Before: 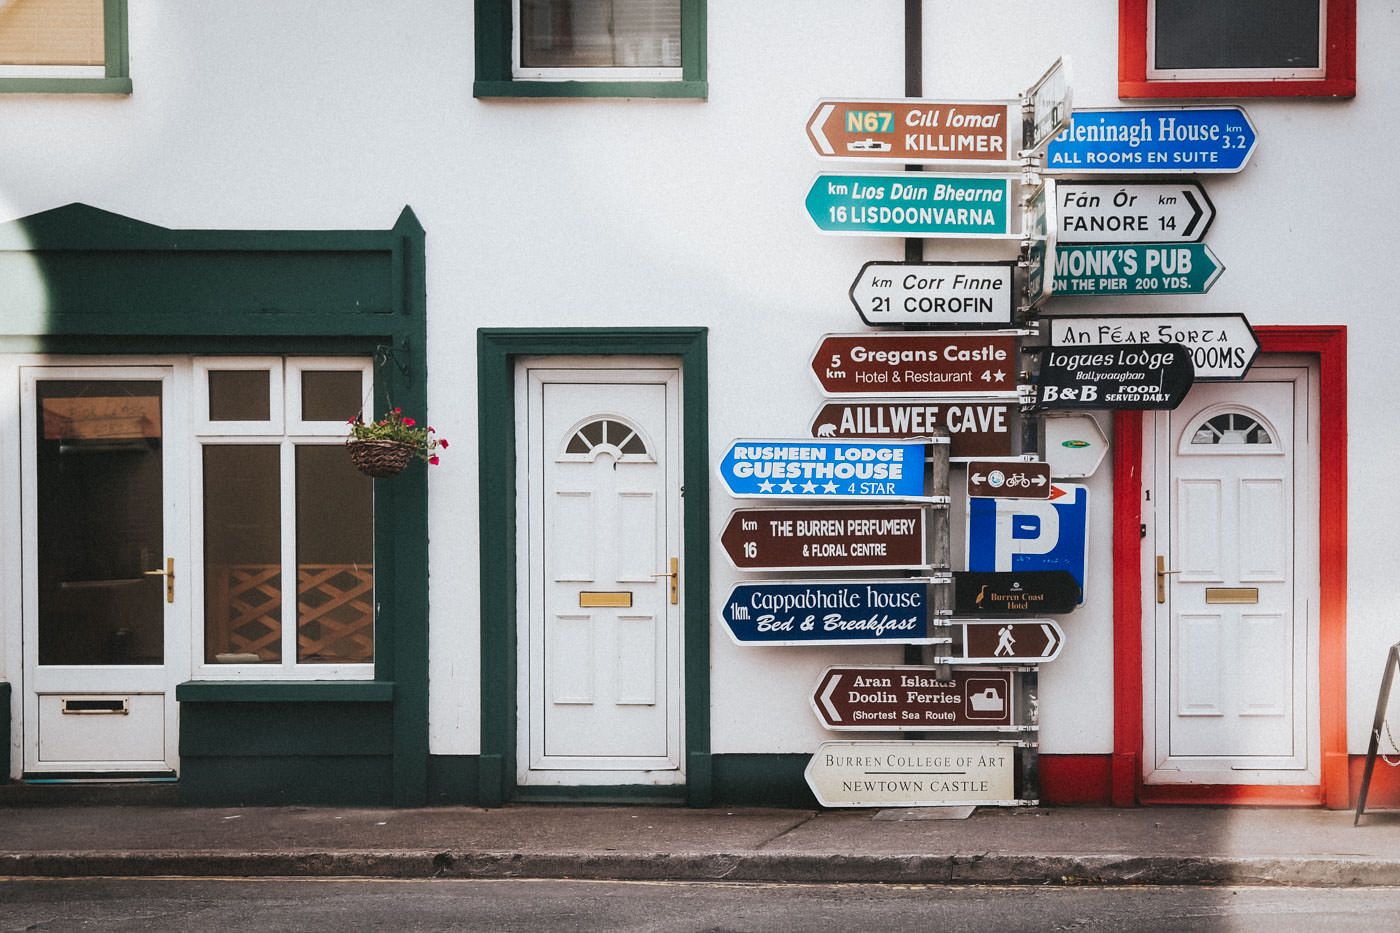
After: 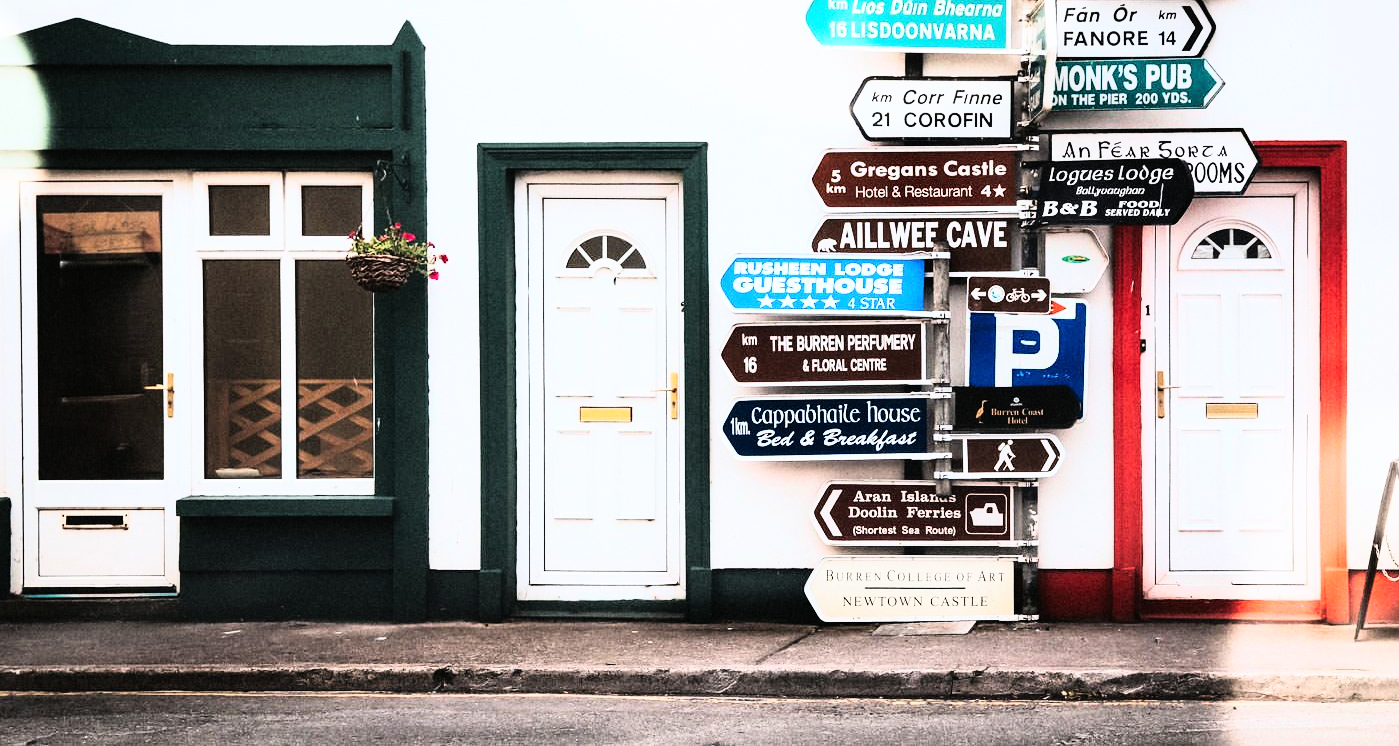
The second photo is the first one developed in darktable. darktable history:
rgb curve: curves: ch0 [(0, 0) (0.21, 0.15) (0.24, 0.21) (0.5, 0.75) (0.75, 0.96) (0.89, 0.99) (1, 1)]; ch1 [(0, 0.02) (0.21, 0.13) (0.25, 0.2) (0.5, 0.67) (0.75, 0.9) (0.89, 0.97) (1, 1)]; ch2 [(0, 0.02) (0.21, 0.13) (0.25, 0.2) (0.5, 0.67) (0.75, 0.9) (0.89, 0.97) (1, 1)], compensate middle gray true
crop and rotate: top 19.998%
